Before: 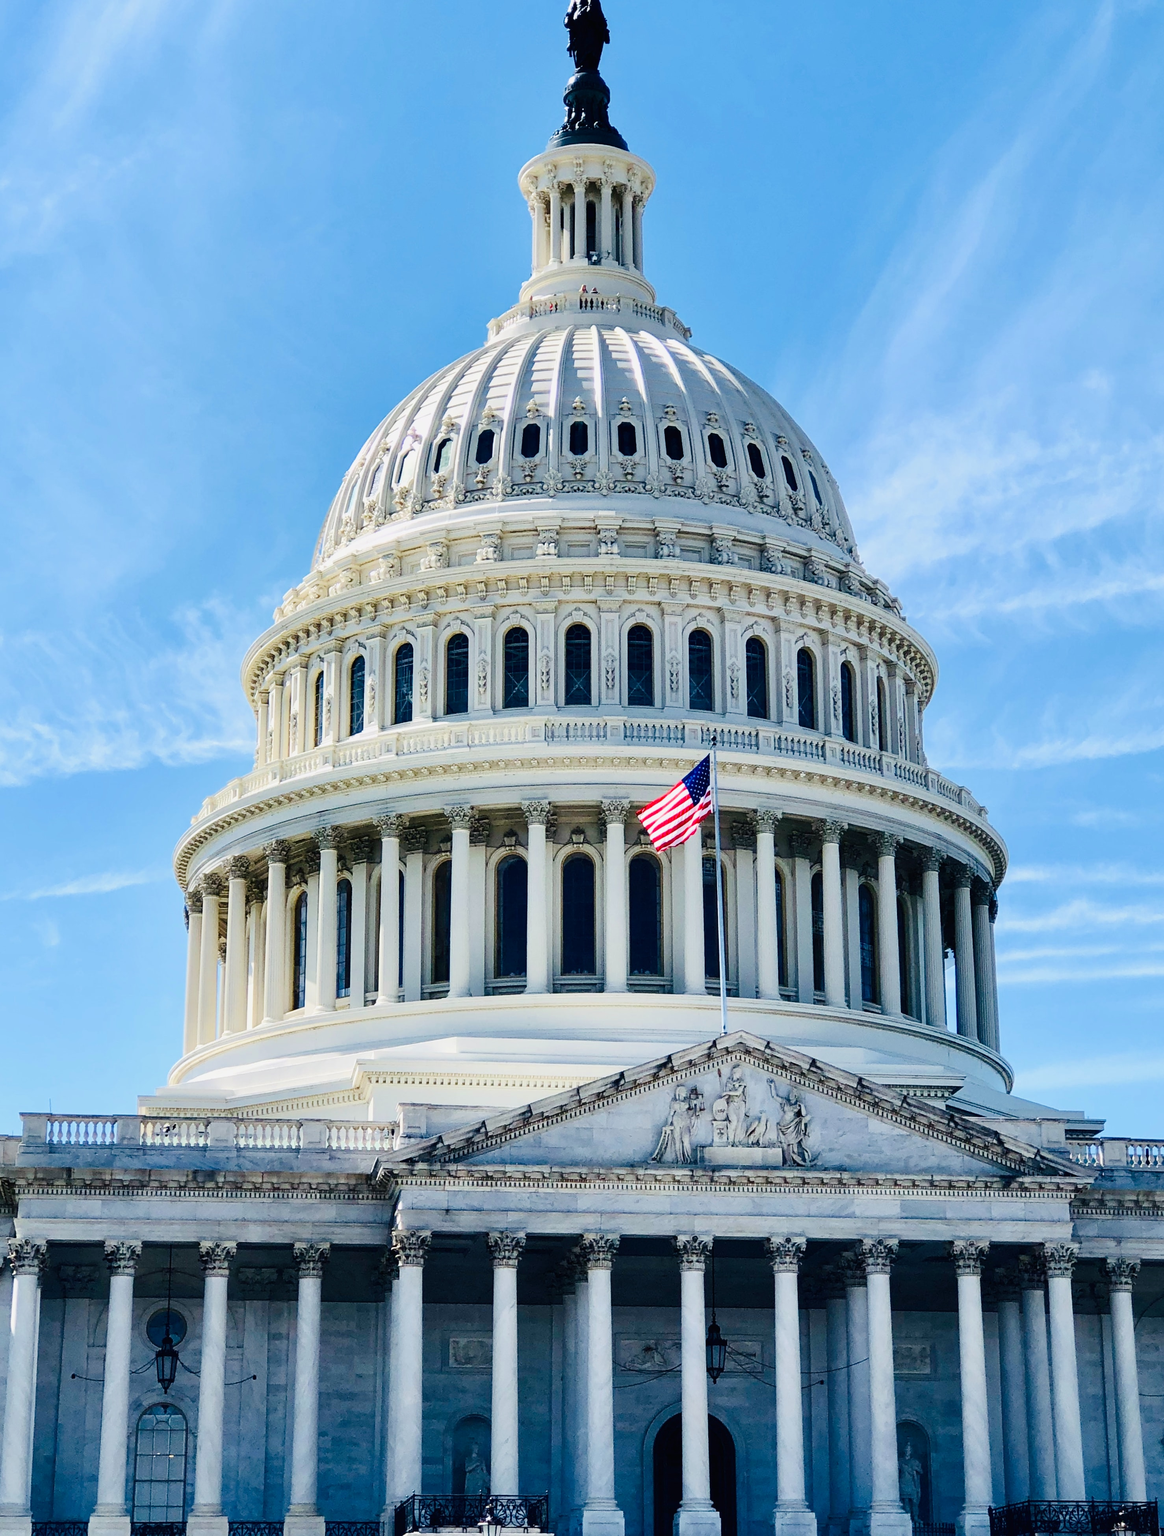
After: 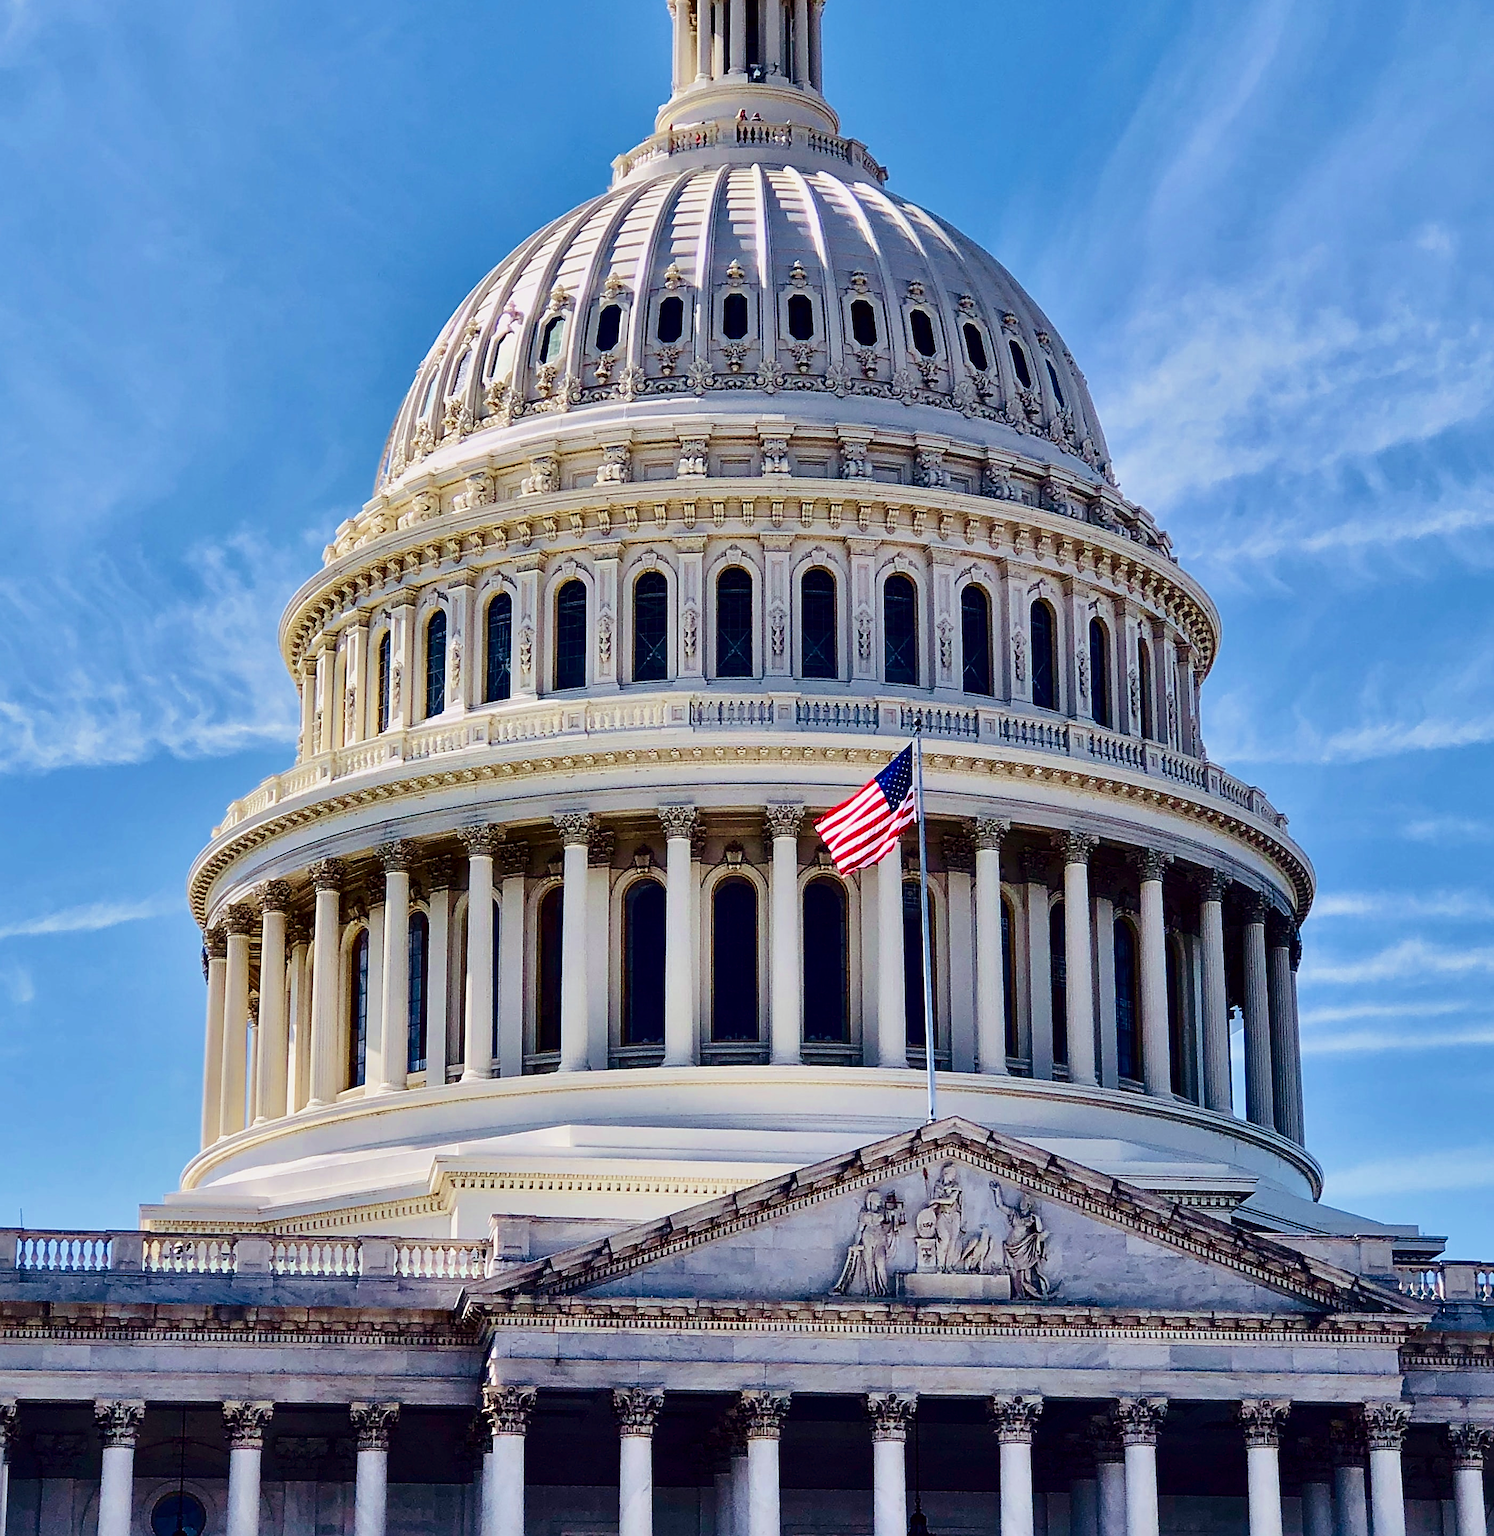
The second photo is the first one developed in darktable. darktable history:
sharpen: on, module defaults
contrast brightness saturation: contrast 0.1, brightness -0.26, saturation 0.14
rgb levels: mode RGB, independent channels, levels [[0, 0.474, 1], [0, 0.5, 1], [0, 0.5, 1]]
velvia: on, module defaults
shadows and highlights: soften with gaussian
crop and rotate: left 2.991%, top 13.302%, right 1.981%, bottom 12.636%
